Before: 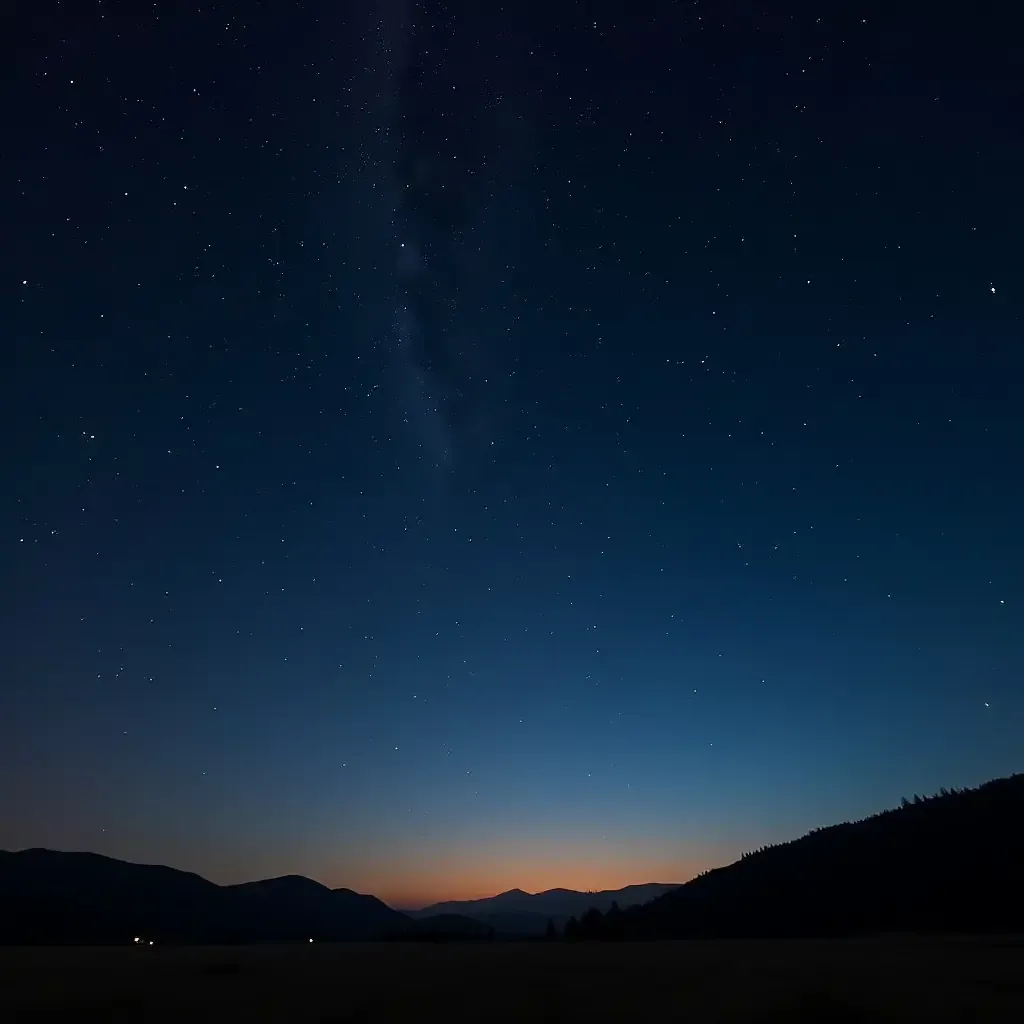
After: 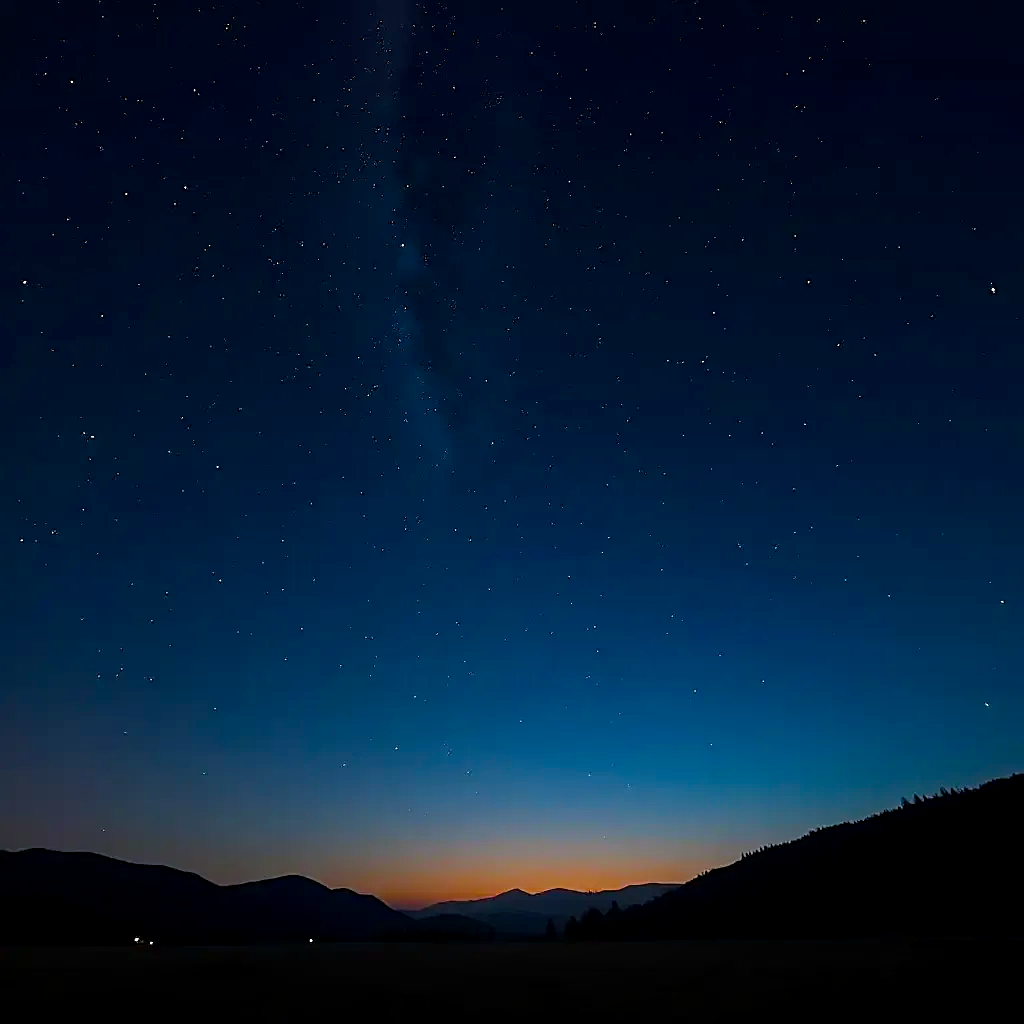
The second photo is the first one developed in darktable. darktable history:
base curve: curves: ch0 [(0, 0) (0.74, 0.67) (1, 1)], preserve colors none
color balance rgb: linear chroma grading › global chroma 14.902%, perceptual saturation grading › global saturation 25.101%, global vibrance 20%
sharpen: on, module defaults
local contrast: on, module defaults
color correction: highlights a* 0.02, highlights b* -0.842
